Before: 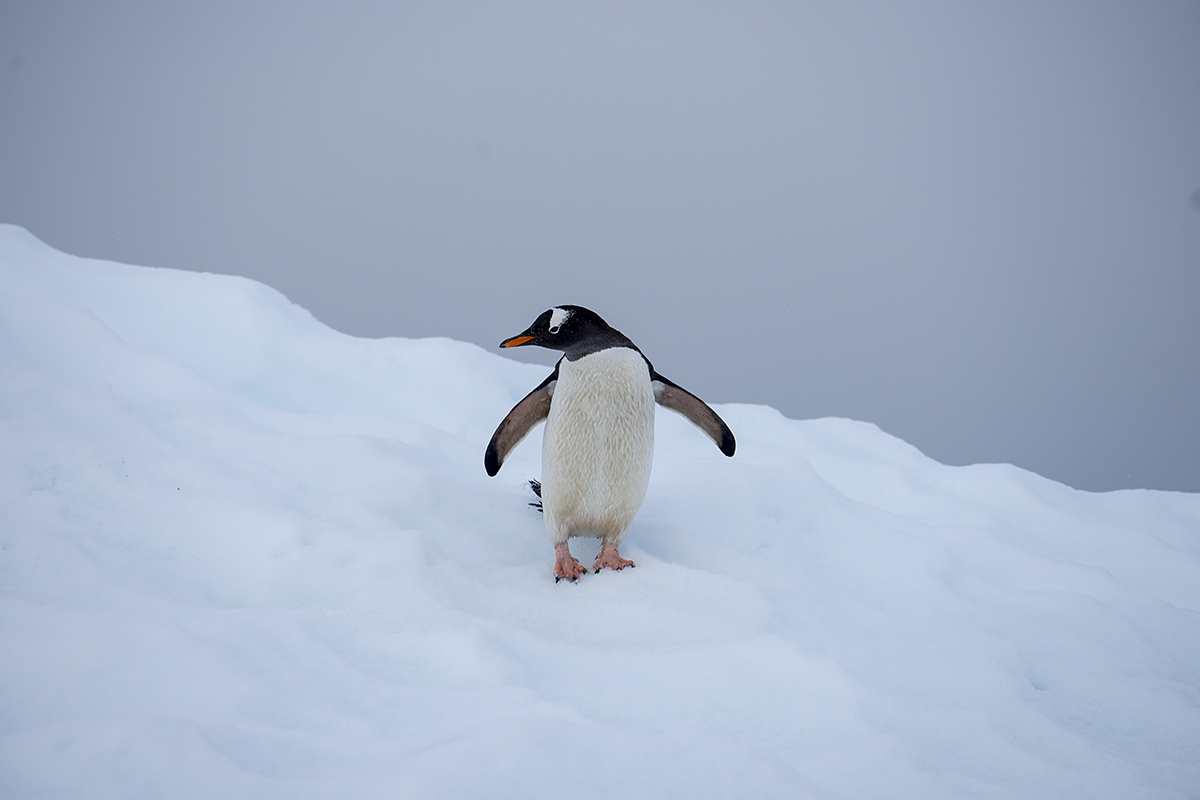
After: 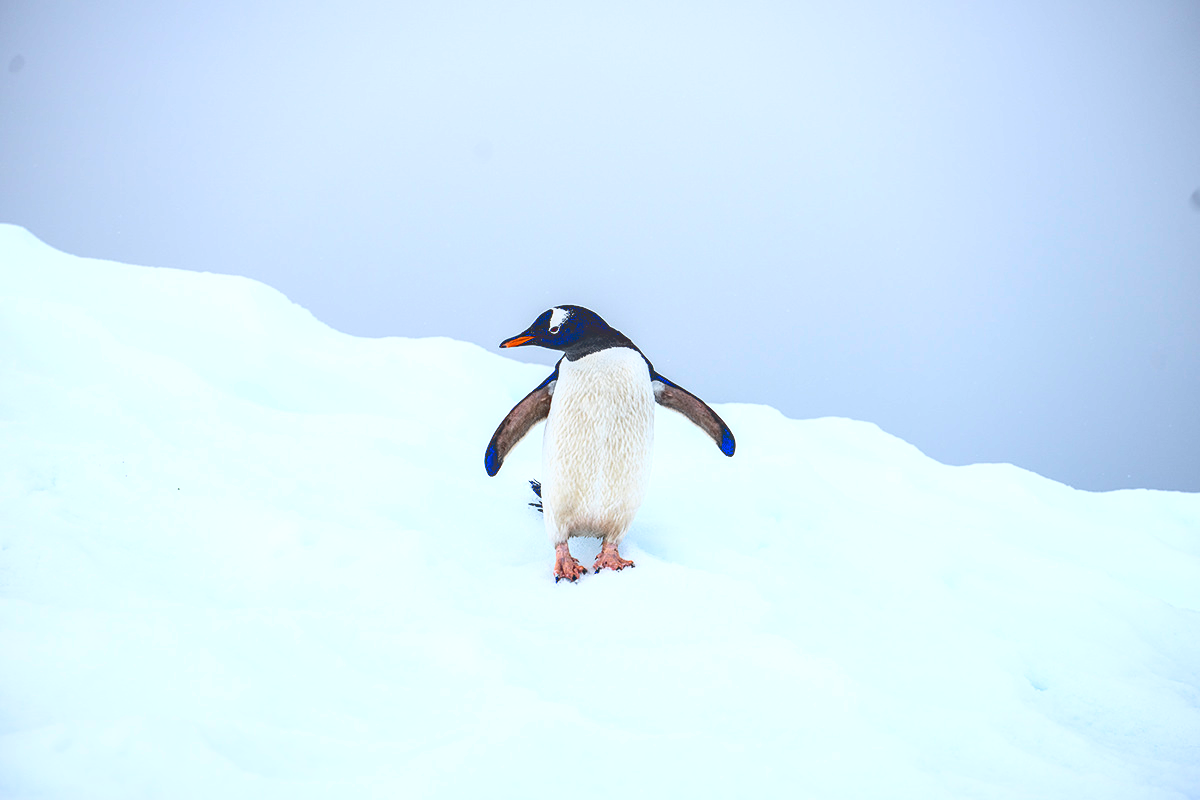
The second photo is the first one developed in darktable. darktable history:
local contrast: on, module defaults
tone curve: curves: ch0 [(0, 0) (0.003, 0.147) (0.011, 0.147) (0.025, 0.147) (0.044, 0.147) (0.069, 0.147) (0.1, 0.15) (0.136, 0.158) (0.177, 0.174) (0.224, 0.198) (0.277, 0.241) (0.335, 0.292) (0.399, 0.361) (0.468, 0.452) (0.543, 0.568) (0.623, 0.679) (0.709, 0.793) (0.801, 0.886) (0.898, 0.966) (1, 1)], color space Lab, linked channels, preserve colors none
exposure: black level correction 0, exposure 0.681 EV, compensate highlight preservation false
